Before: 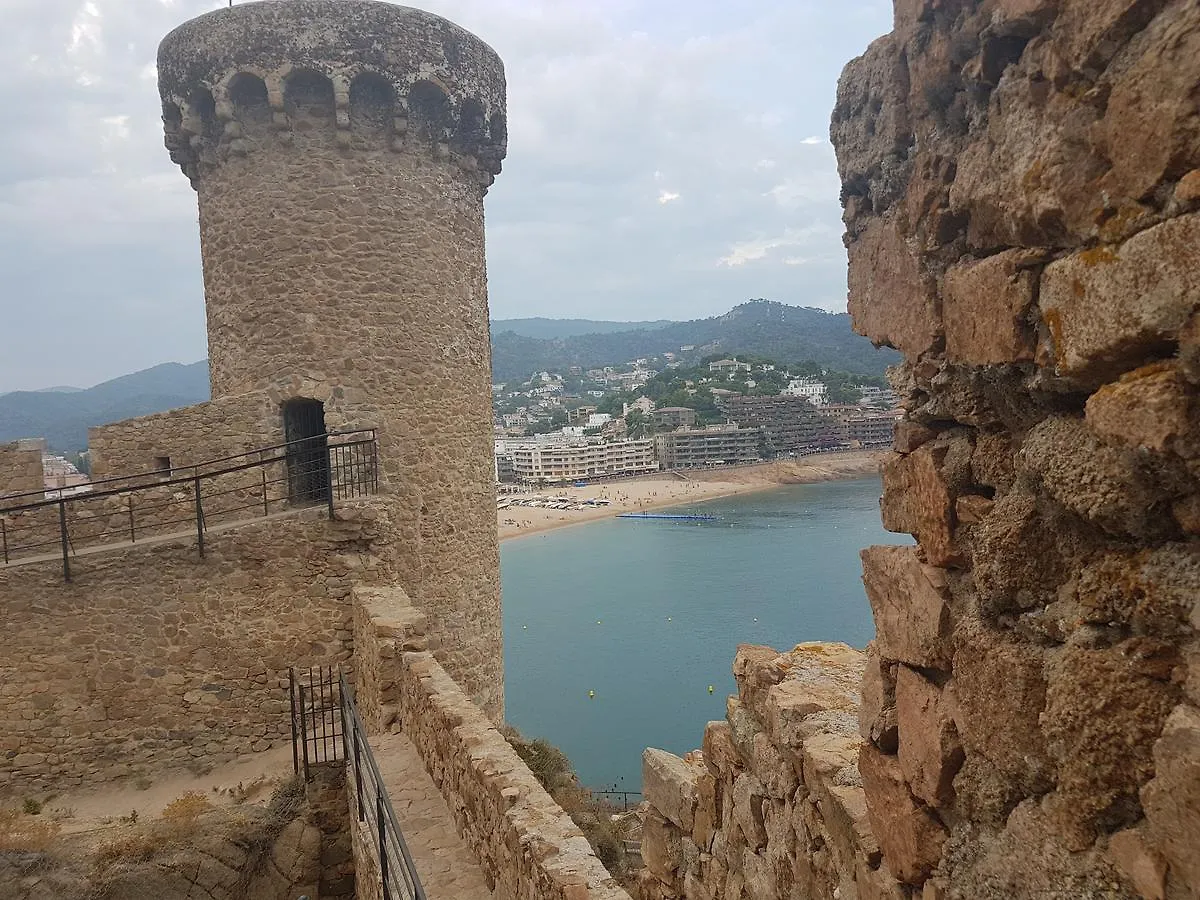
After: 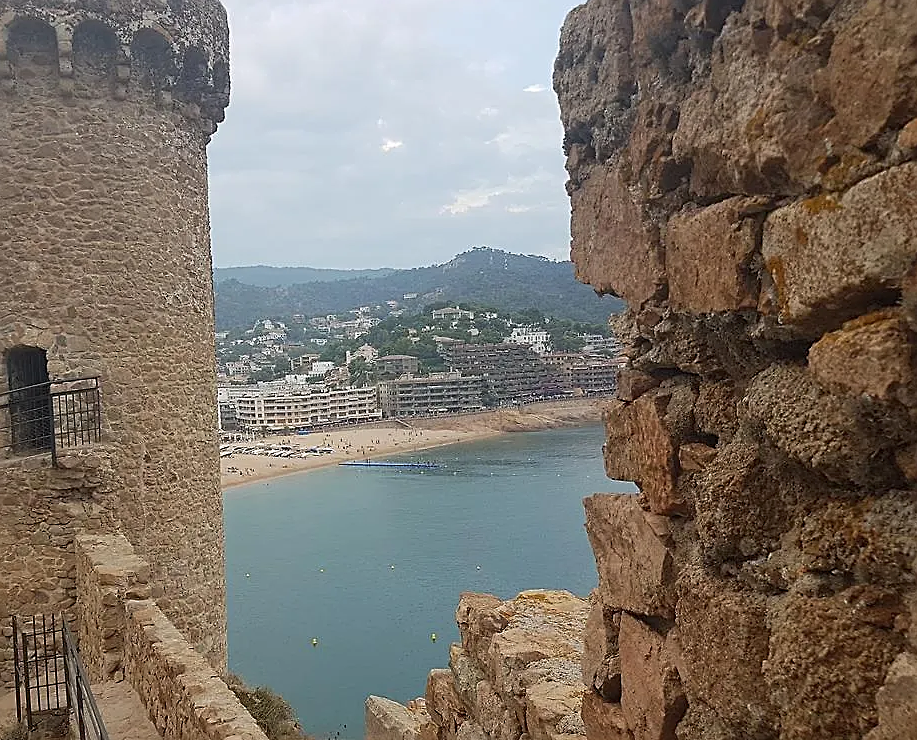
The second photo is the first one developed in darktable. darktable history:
crop: left 23.095%, top 5.827%, bottom 11.854%
sharpen: amount 0.6
exposure: exposure 0.02 EV, compensate highlight preservation false
